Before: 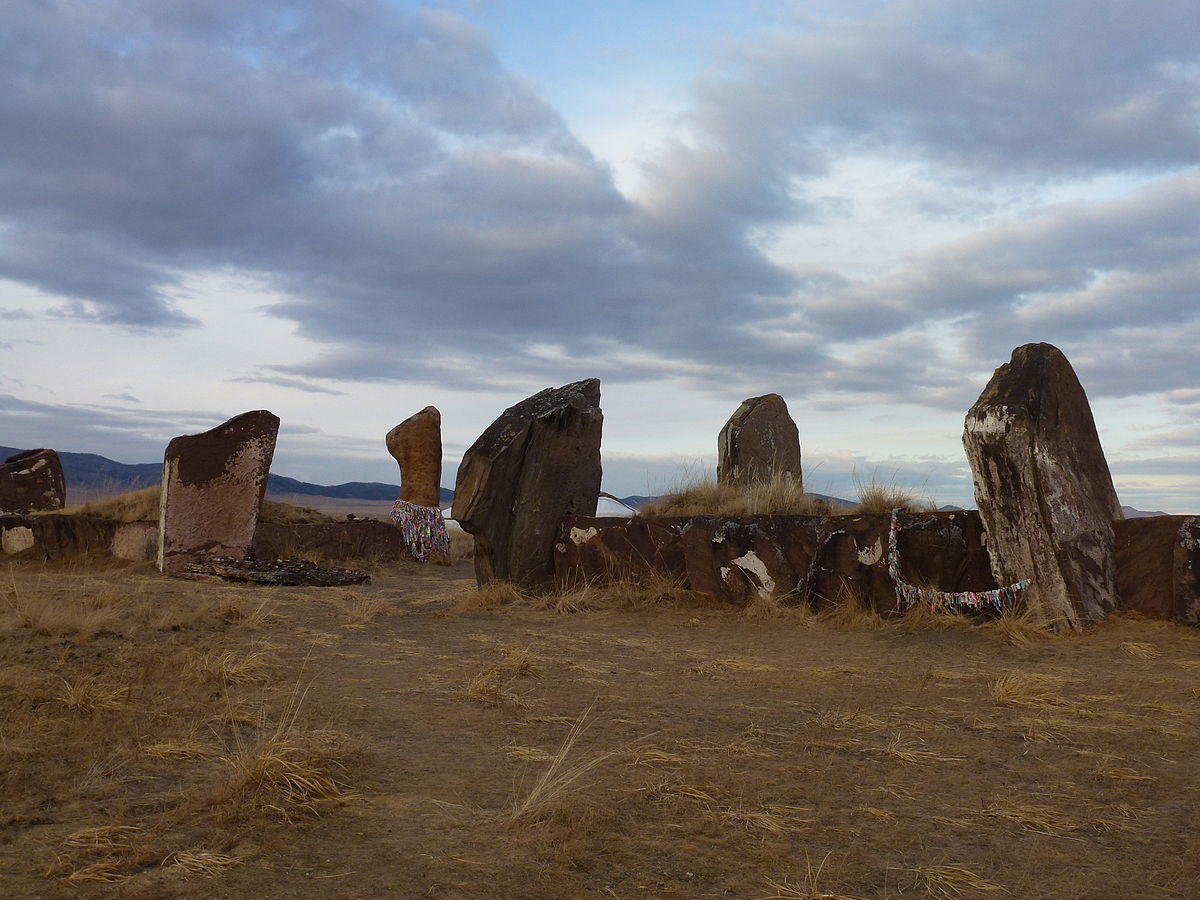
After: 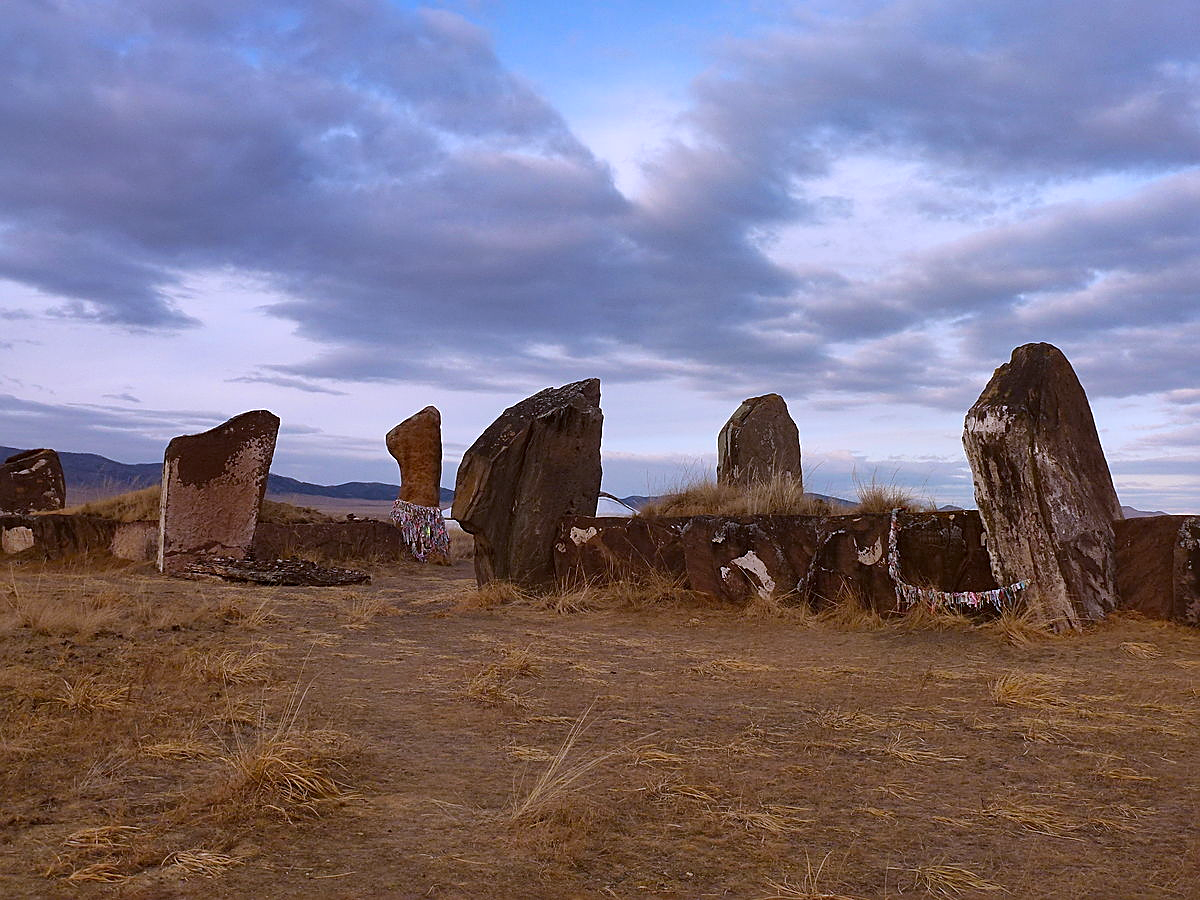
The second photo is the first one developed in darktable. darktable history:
shadows and highlights: soften with gaussian
sharpen: on, module defaults
color correction: highlights a* -3.28, highlights b* -6.24, shadows a* 3.1, shadows b* 5.19
white balance: red 1.066, blue 1.119
vibrance: vibrance 95.34%
